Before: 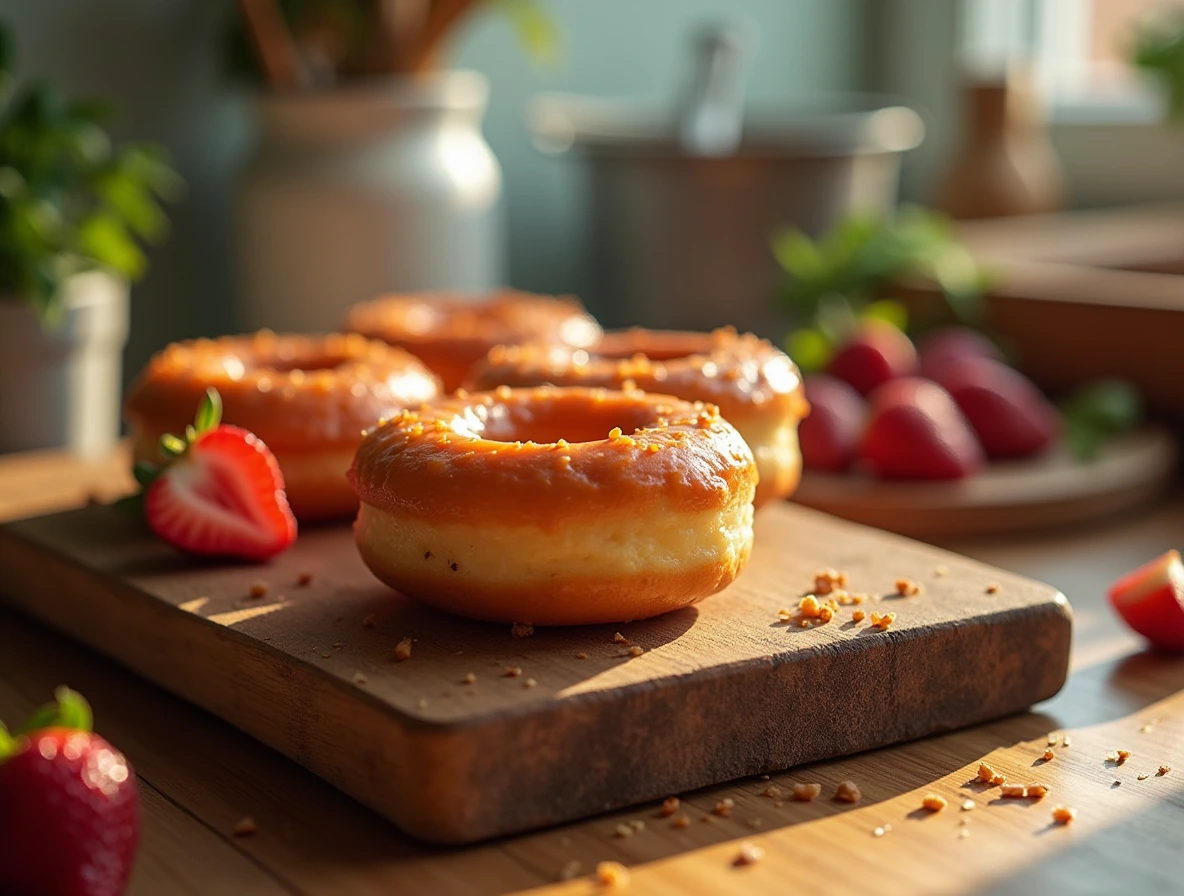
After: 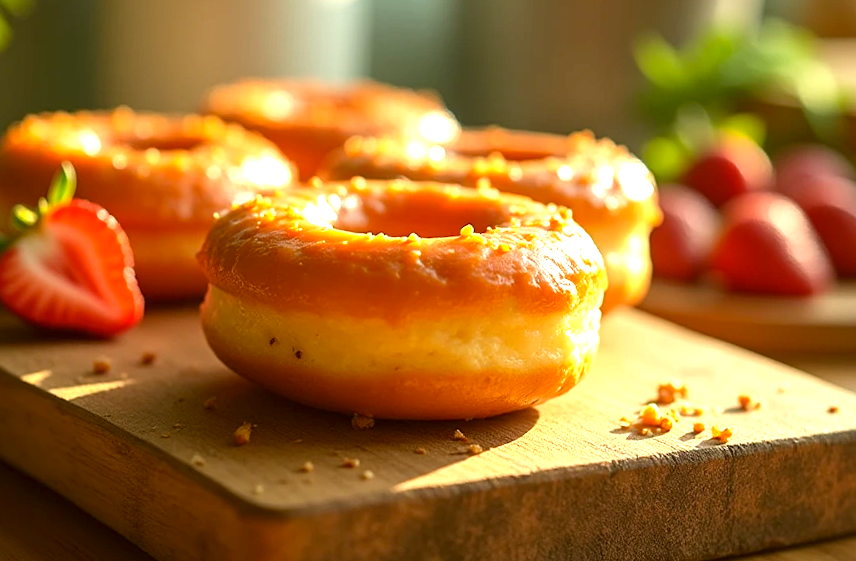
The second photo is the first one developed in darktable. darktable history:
exposure: black level correction 0, exposure 1.015 EV, compensate exposure bias true, compensate highlight preservation false
crop and rotate: angle -3.37°, left 9.79%, top 20.73%, right 12.42%, bottom 11.82%
color correction: highlights a* -1.43, highlights b* 10.12, shadows a* 0.395, shadows b* 19.35
